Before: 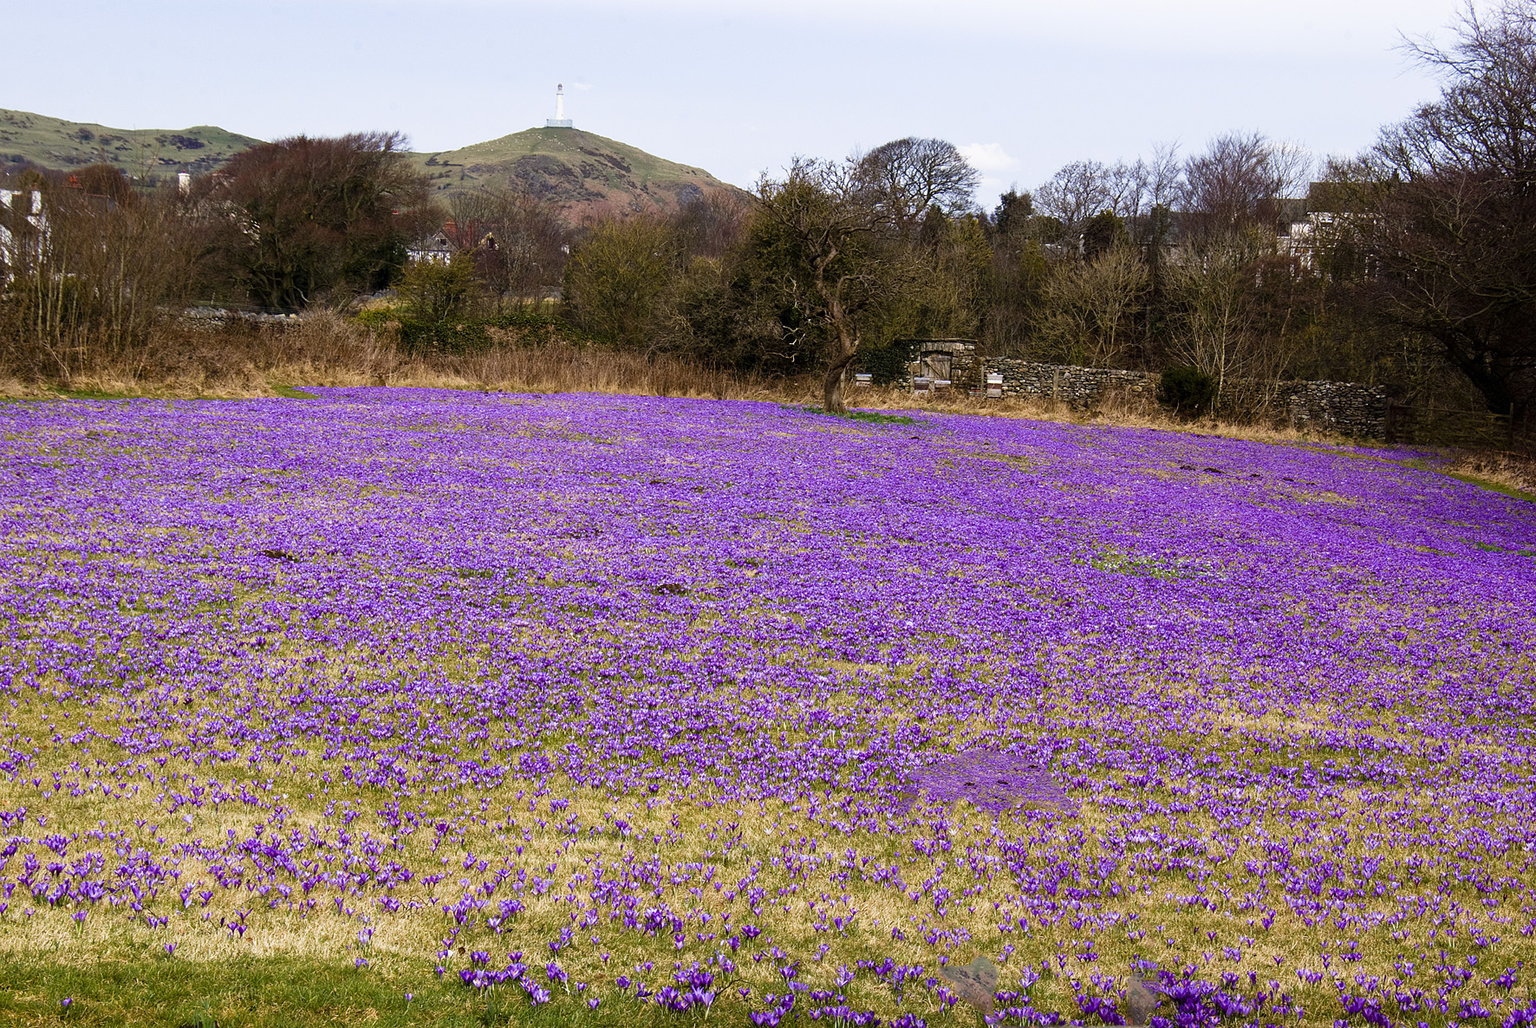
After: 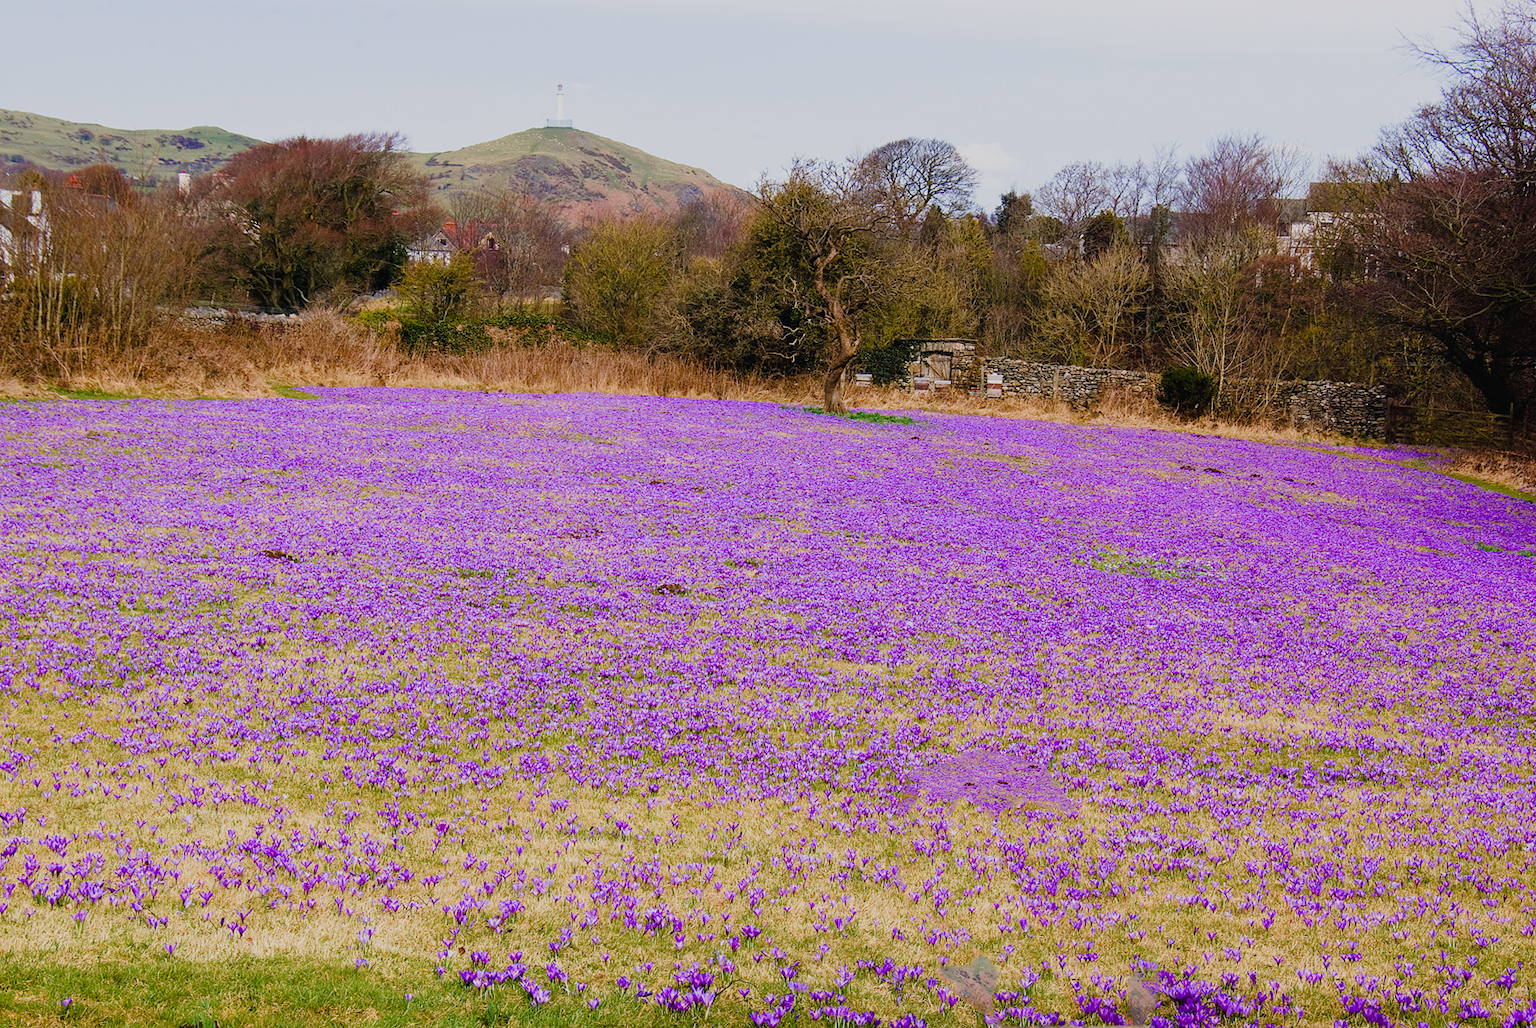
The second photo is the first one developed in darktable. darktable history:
color balance rgb: shadows lift › chroma 2.022%, shadows lift › hue 247.98°, perceptual saturation grading › global saturation 0.313%, perceptual saturation grading › highlights -14.617%, perceptual saturation grading › shadows 25.735%, contrast -20.487%
exposure: black level correction -0.002, exposure 0.71 EV, compensate highlight preservation false
filmic rgb: black relative exposure -7.65 EV, white relative exposure 4.56 EV, hardness 3.61
